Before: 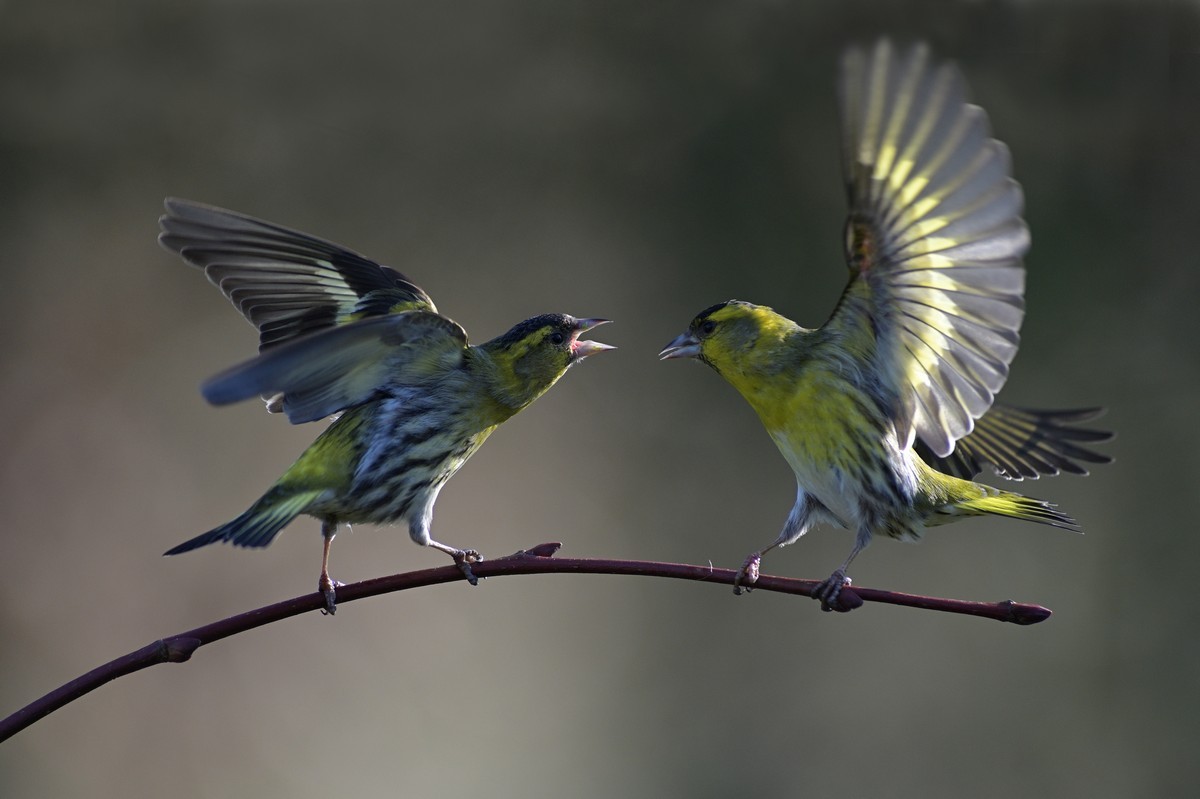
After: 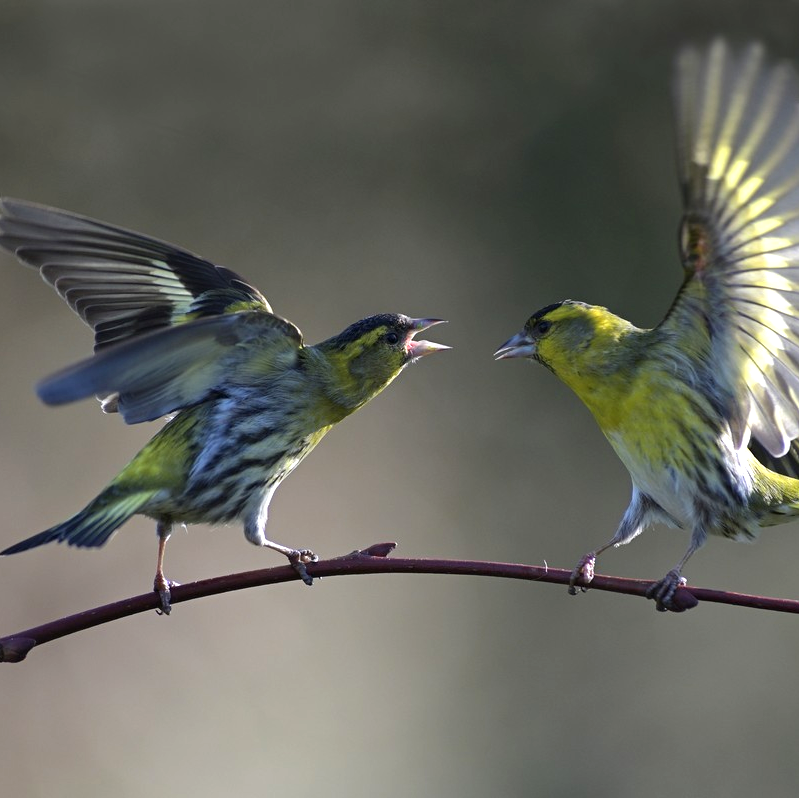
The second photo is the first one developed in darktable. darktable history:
exposure: exposure 0.558 EV, compensate highlight preservation false
crop and rotate: left 13.757%, right 19.589%
